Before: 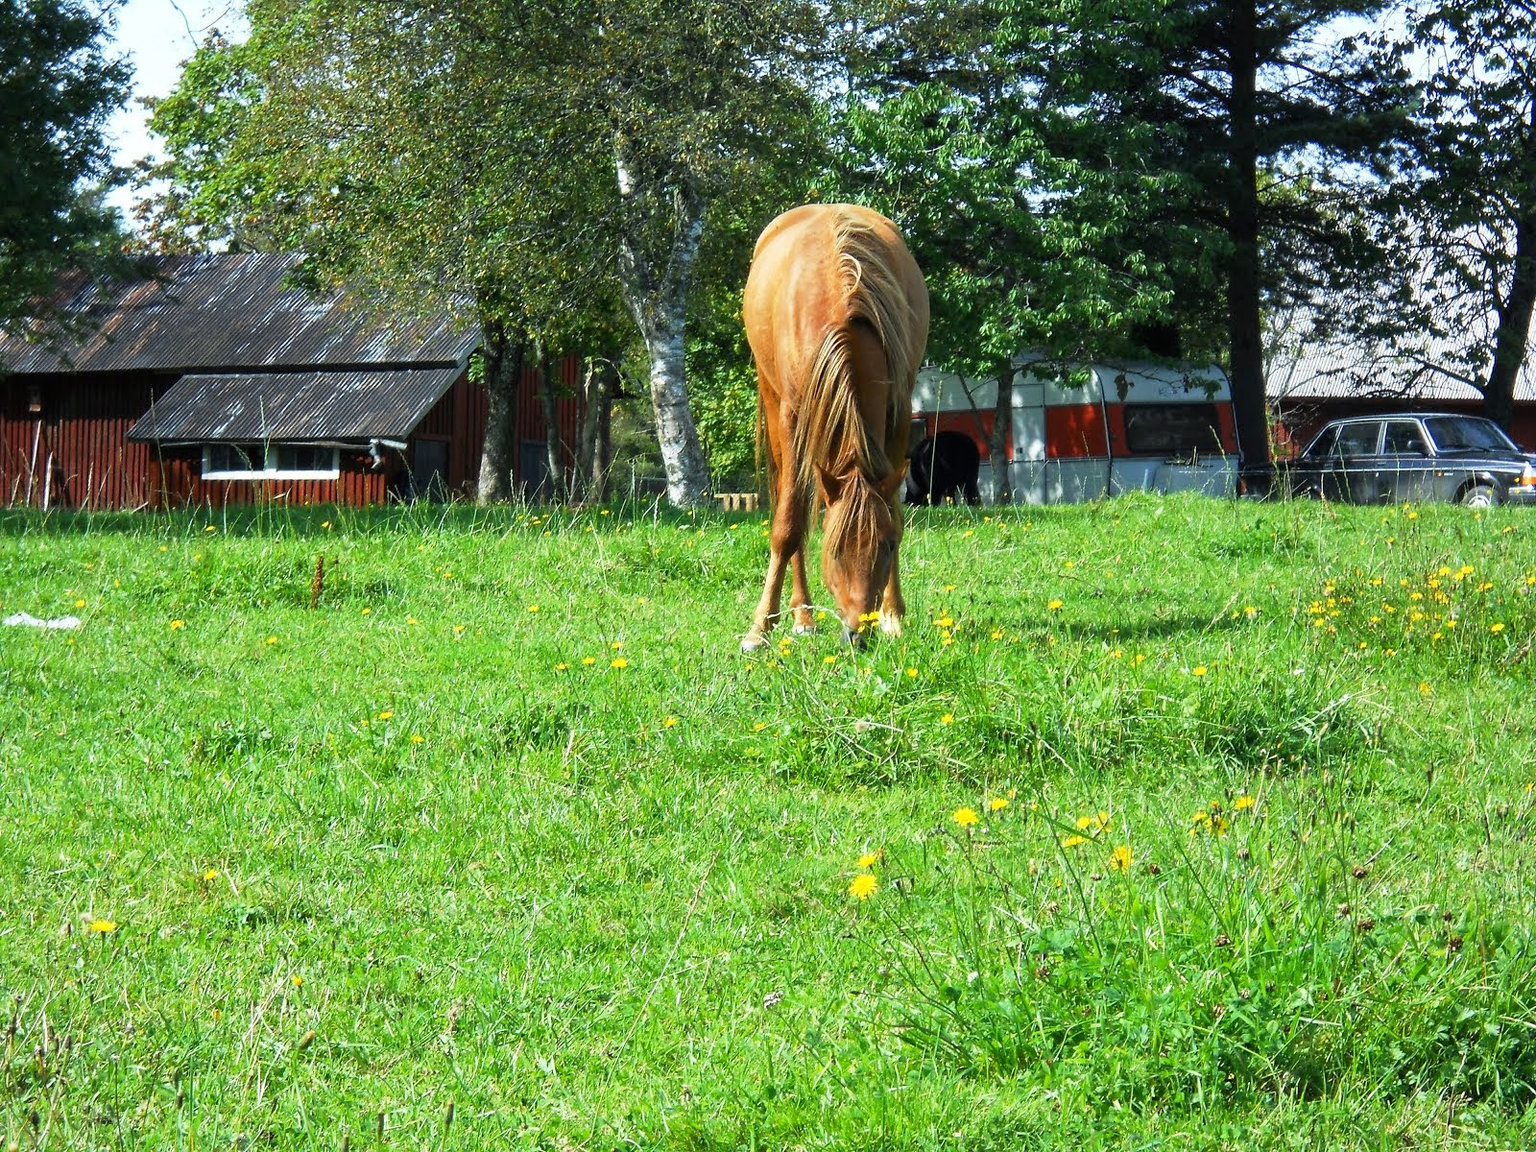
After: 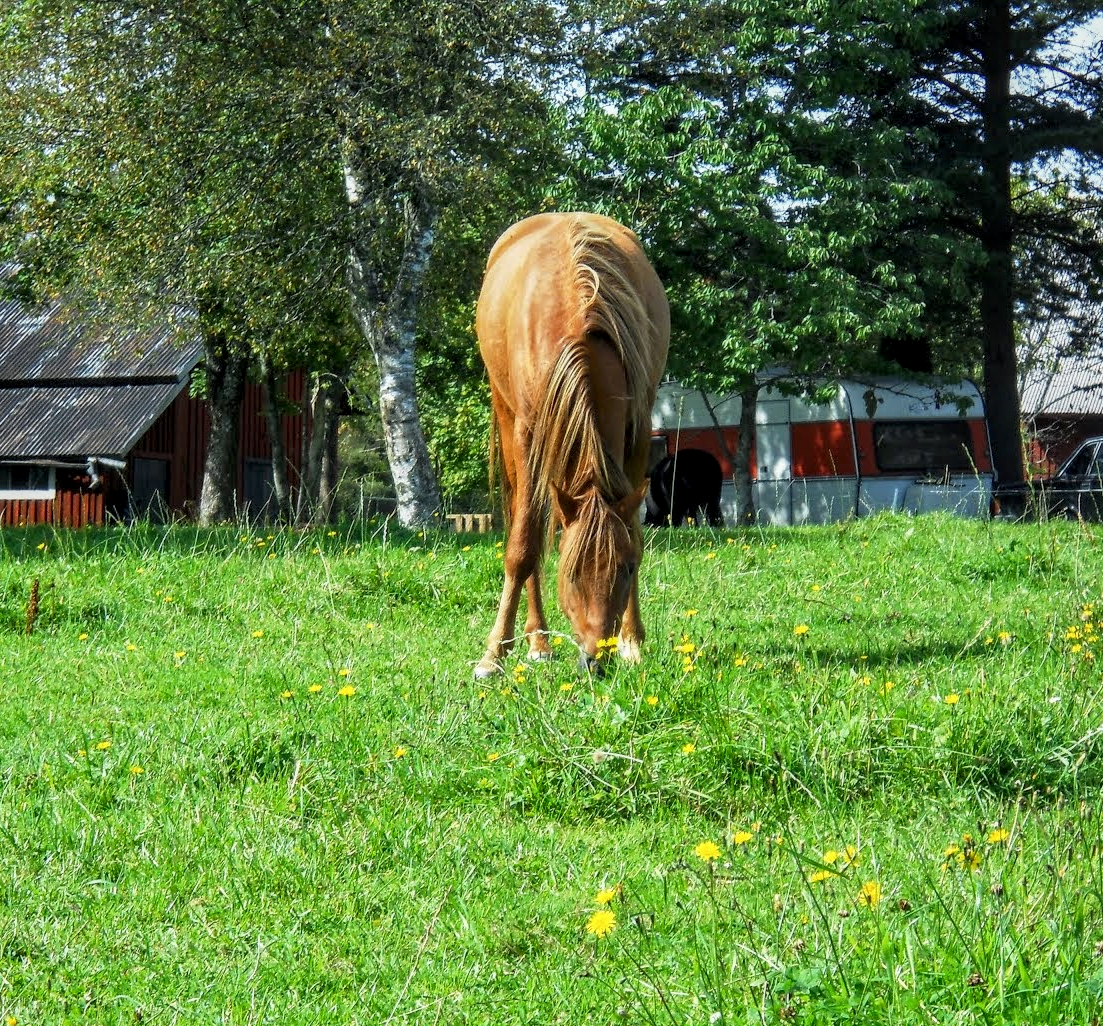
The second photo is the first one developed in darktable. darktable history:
exposure: exposure -0.152 EV, compensate highlight preservation false
local contrast: detail 130%
crop: left 18.643%, right 12.395%, bottom 14.471%
